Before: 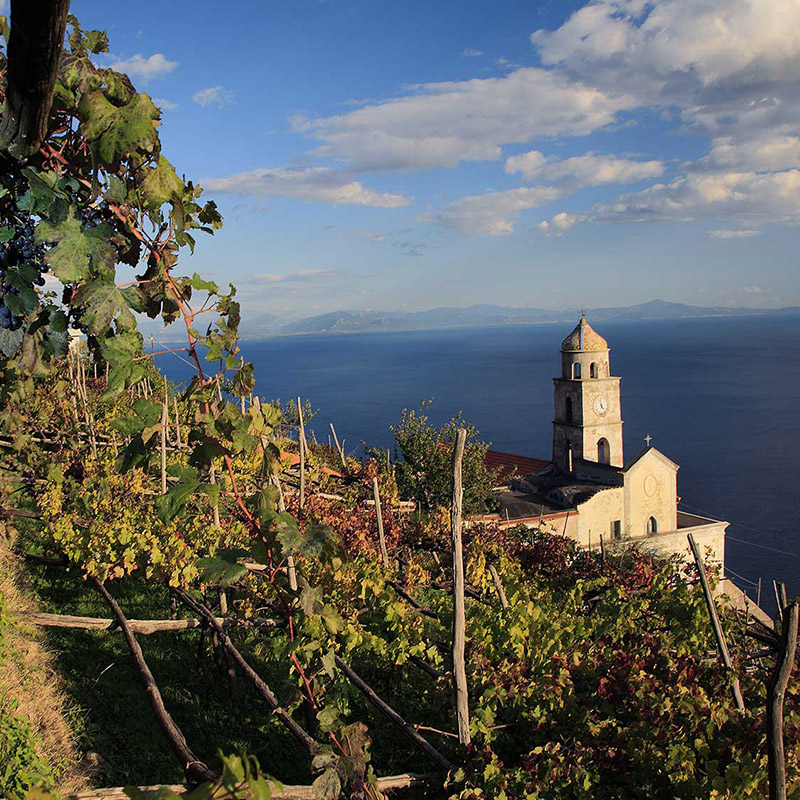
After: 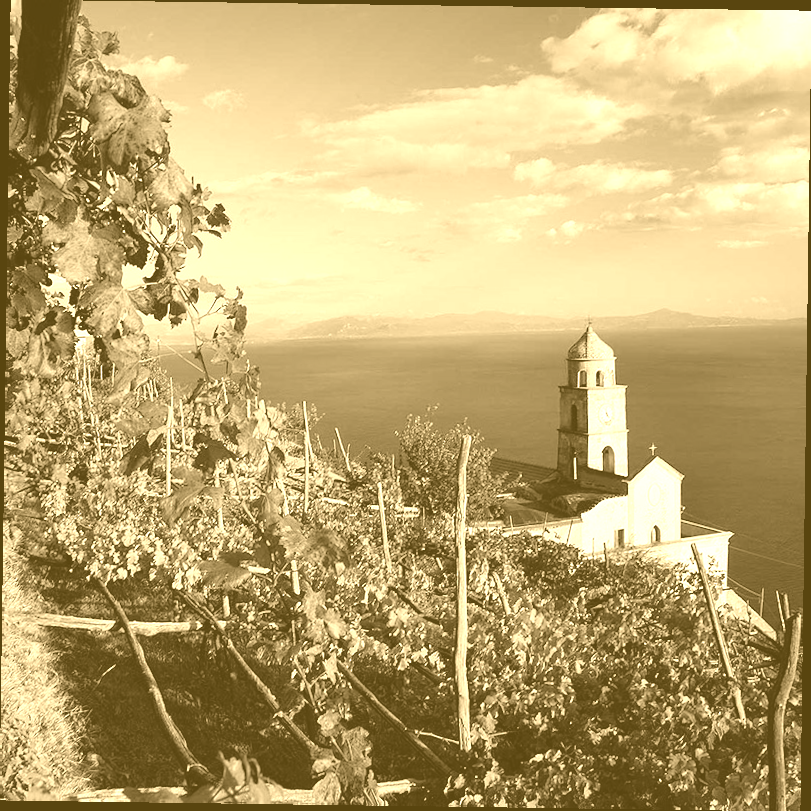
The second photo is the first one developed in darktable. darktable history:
rotate and perspective: rotation 0.8°, automatic cropping off
colorize: hue 36°, source mix 100%
